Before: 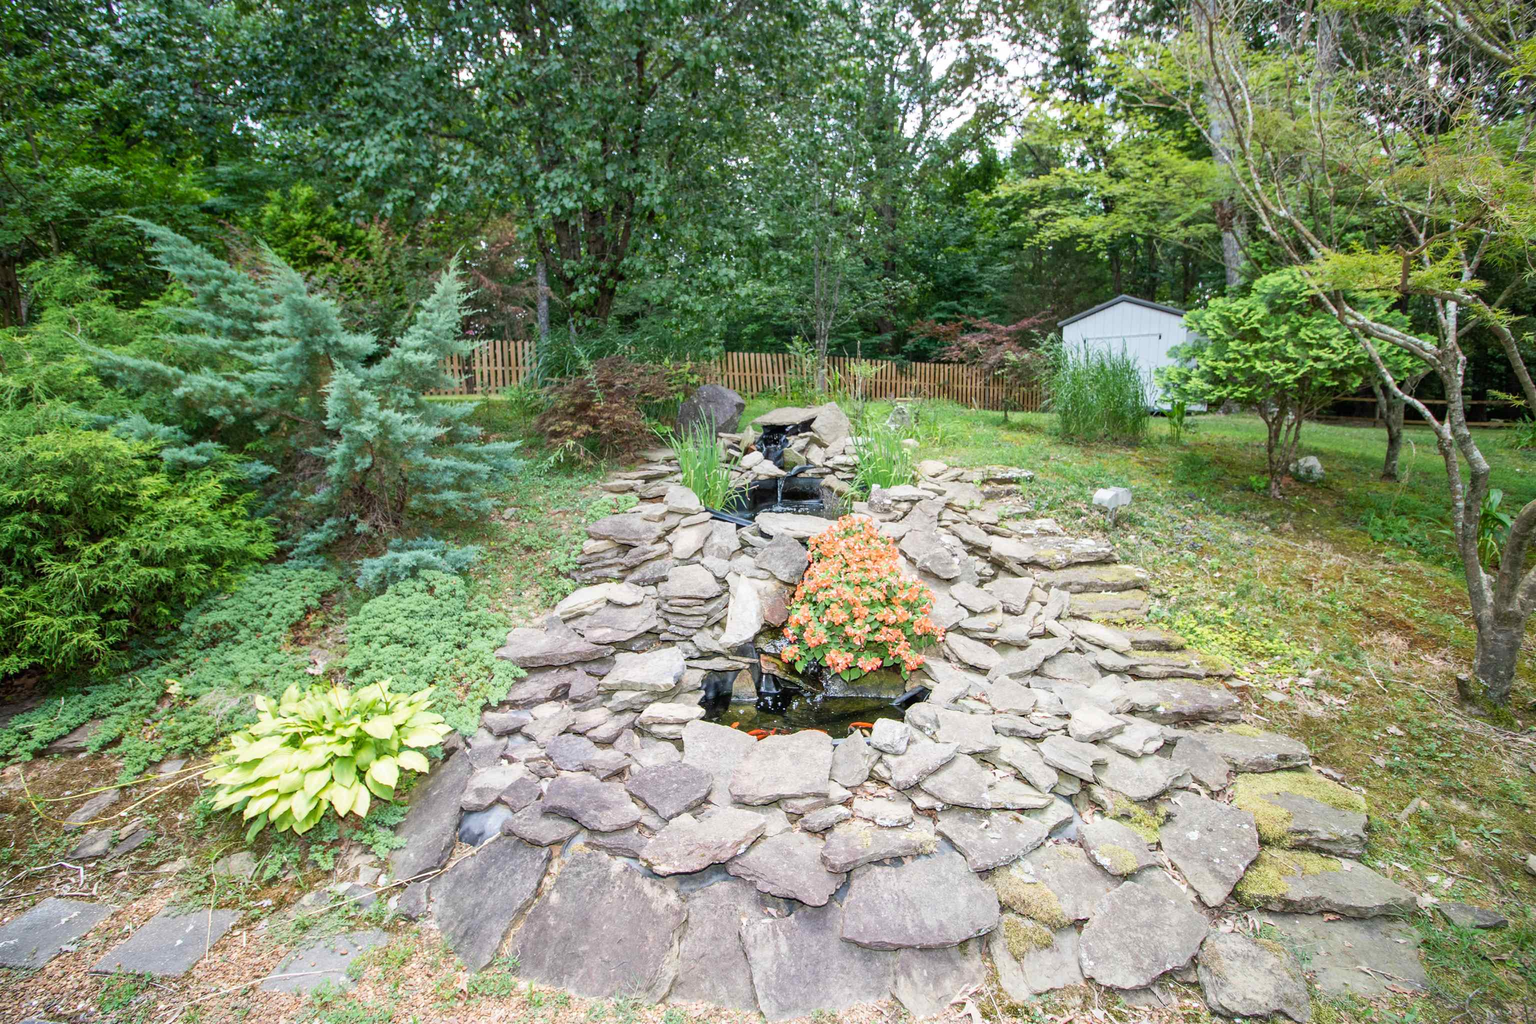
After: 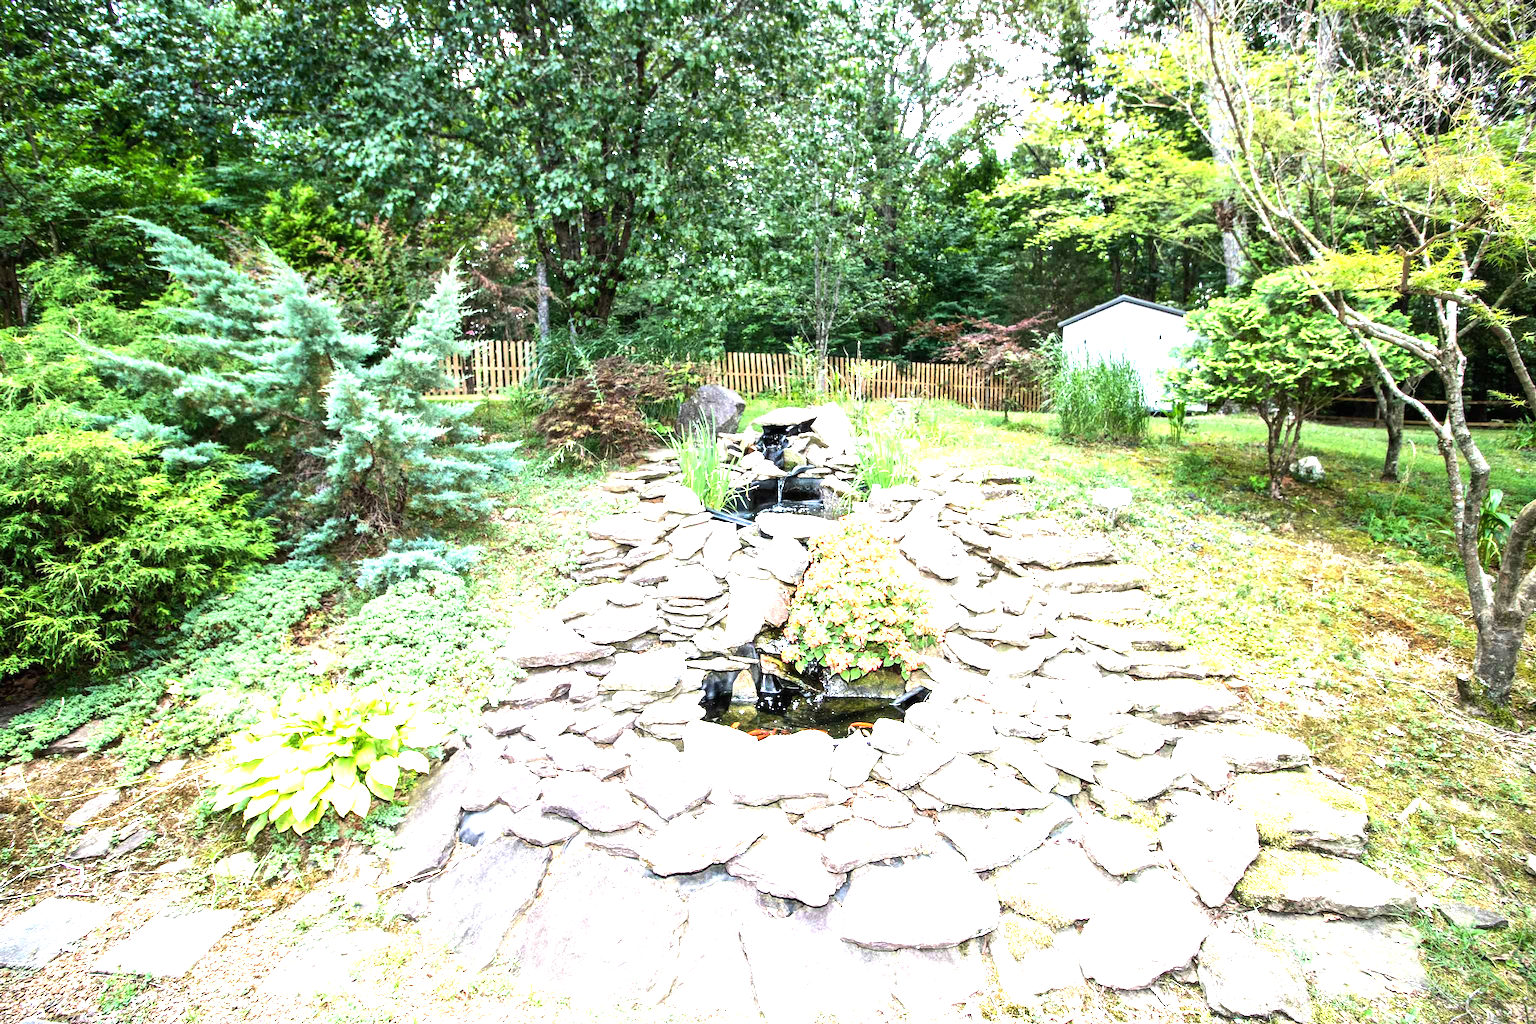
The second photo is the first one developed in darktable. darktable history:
tone equalizer: -8 EV -1.12 EV, -7 EV -1.04 EV, -6 EV -0.842 EV, -5 EV -0.576 EV, -3 EV 0.573 EV, -2 EV 0.864 EV, -1 EV 1 EV, +0 EV 1.07 EV, edges refinement/feathering 500, mask exposure compensation -1.57 EV, preserve details no
exposure: black level correction 0, exposure 0.692 EV, compensate highlight preservation false
